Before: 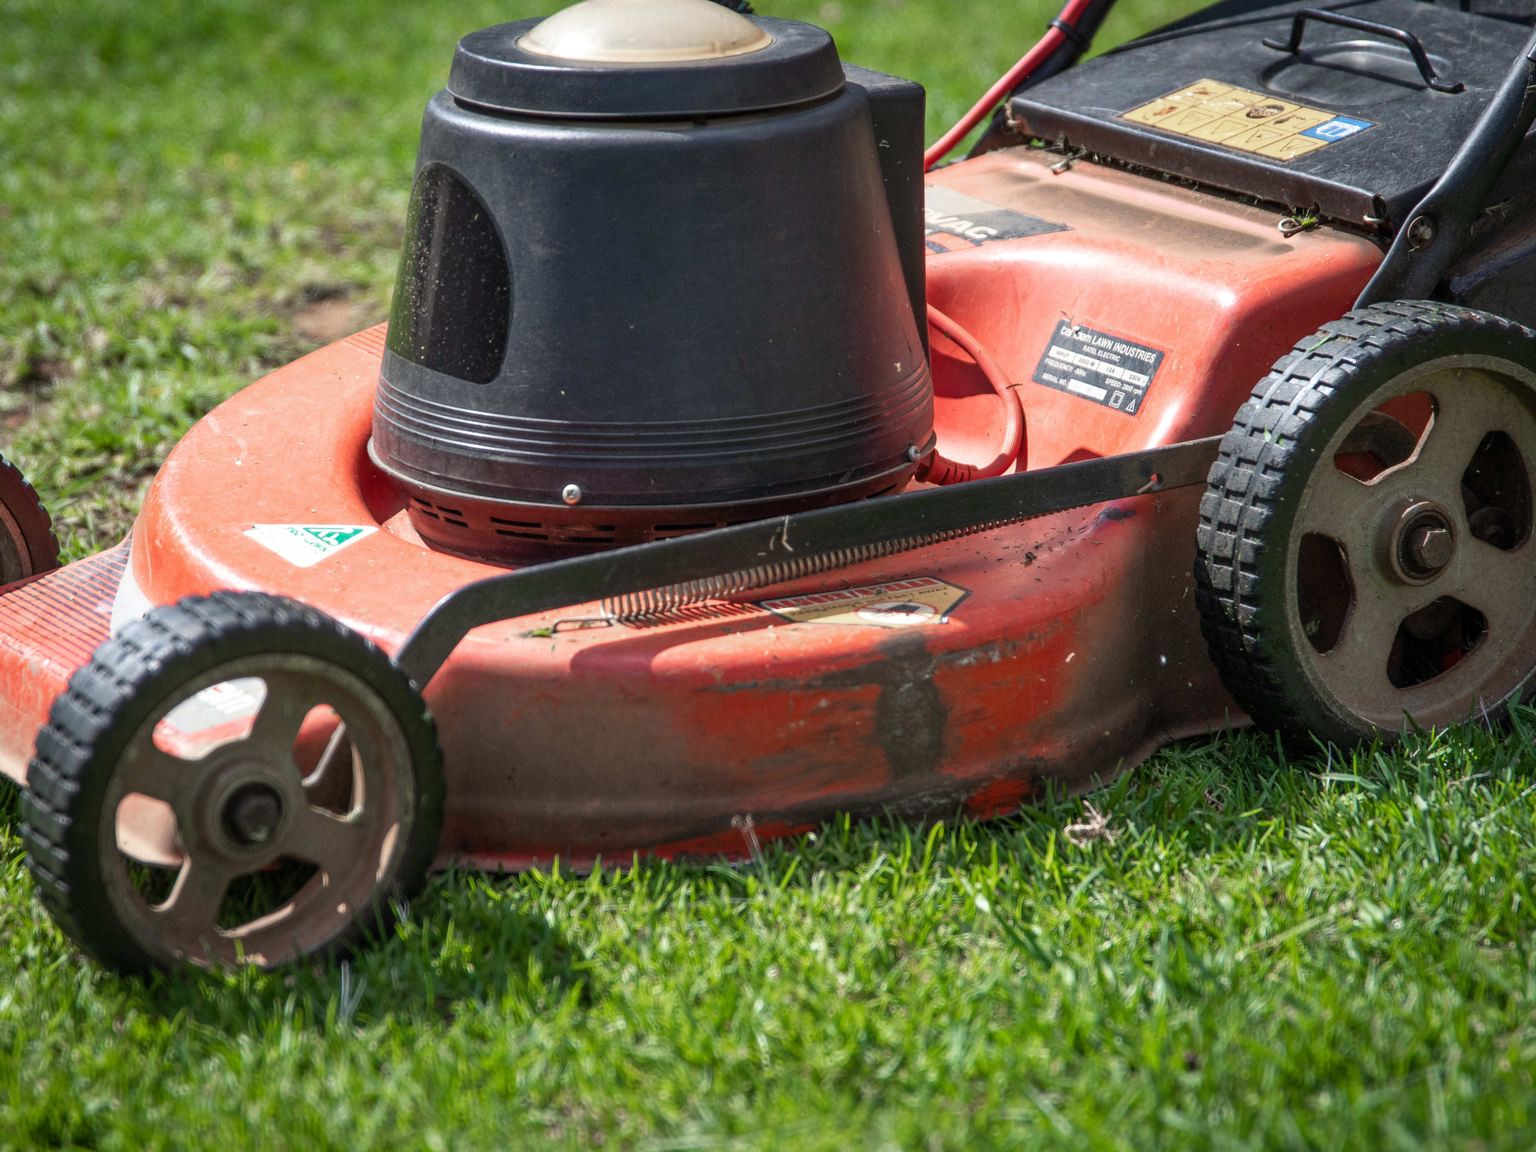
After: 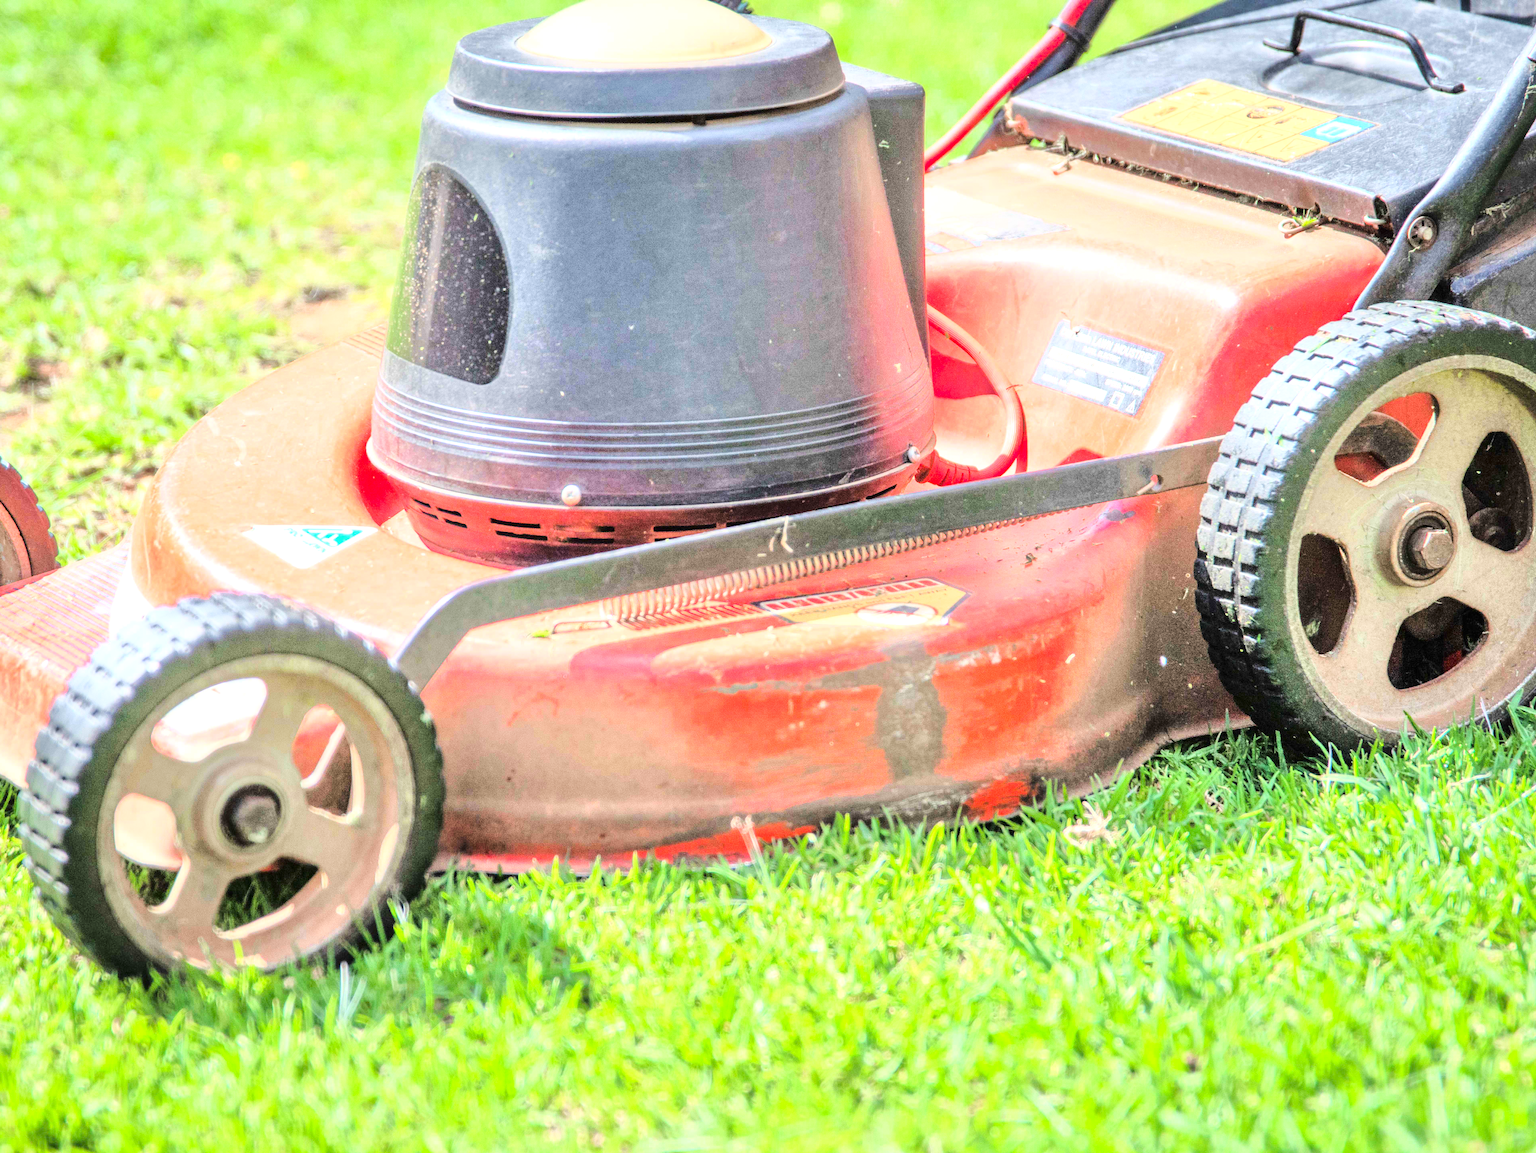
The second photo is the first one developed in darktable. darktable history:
crop and rotate: left 0.126%
exposure: black level correction 0, exposure 0.953 EV, compensate exposure bias true, compensate highlight preservation false
color zones: curves: ch1 [(0, 0.525) (0.143, 0.556) (0.286, 0.52) (0.429, 0.5) (0.571, 0.5) (0.714, 0.5) (0.857, 0.503) (1, 0.525)]
base curve: curves: ch0 [(0, 0) (0.018, 0.026) (0.143, 0.37) (0.33, 0.731) (0.458, 0.853) (0.735, 0.965) (0.905, 0.986) (1, 1)]
tone equalizer: -7 EV 0.15 EV, -6 EV 0.6 EV, -5 EV 1.15 EV, -4 EV 1.33 EV, -3 EV 1.15 EV, -2 EV 0.6 EV, -1 EV 0.15 EV, mask exposure compensation -0.5 EV
